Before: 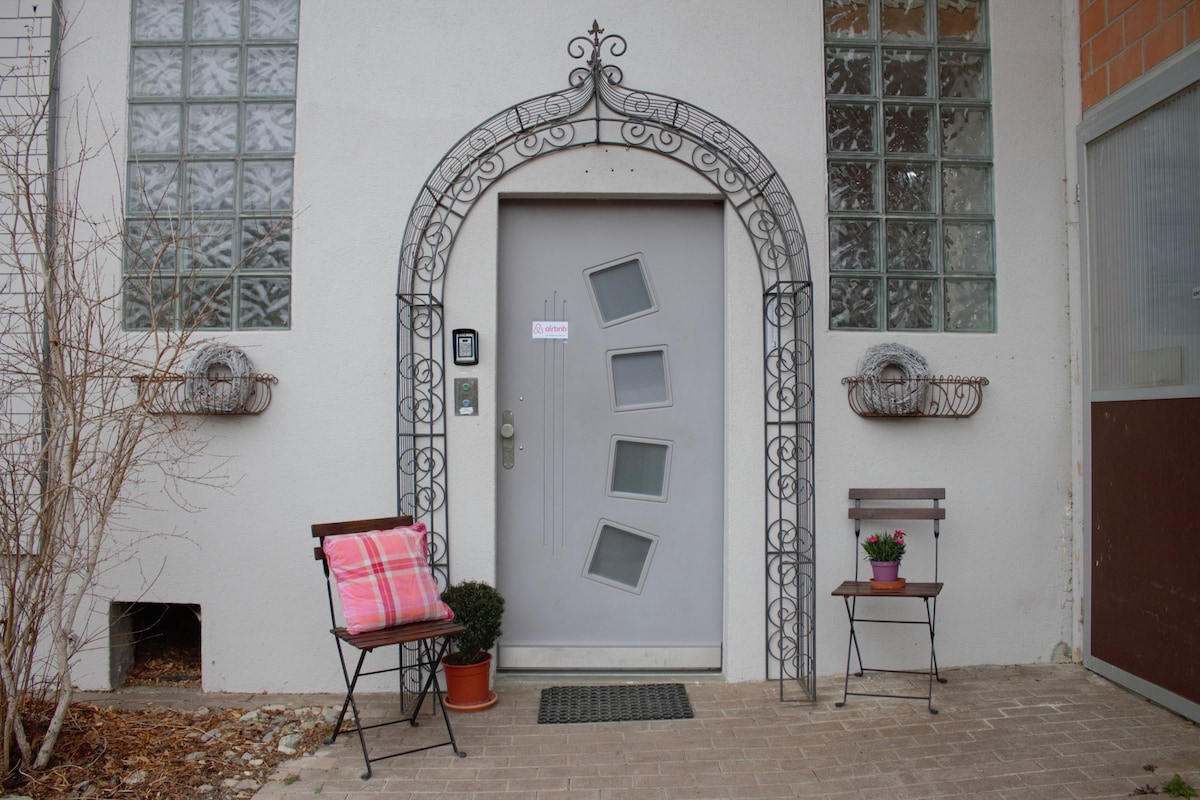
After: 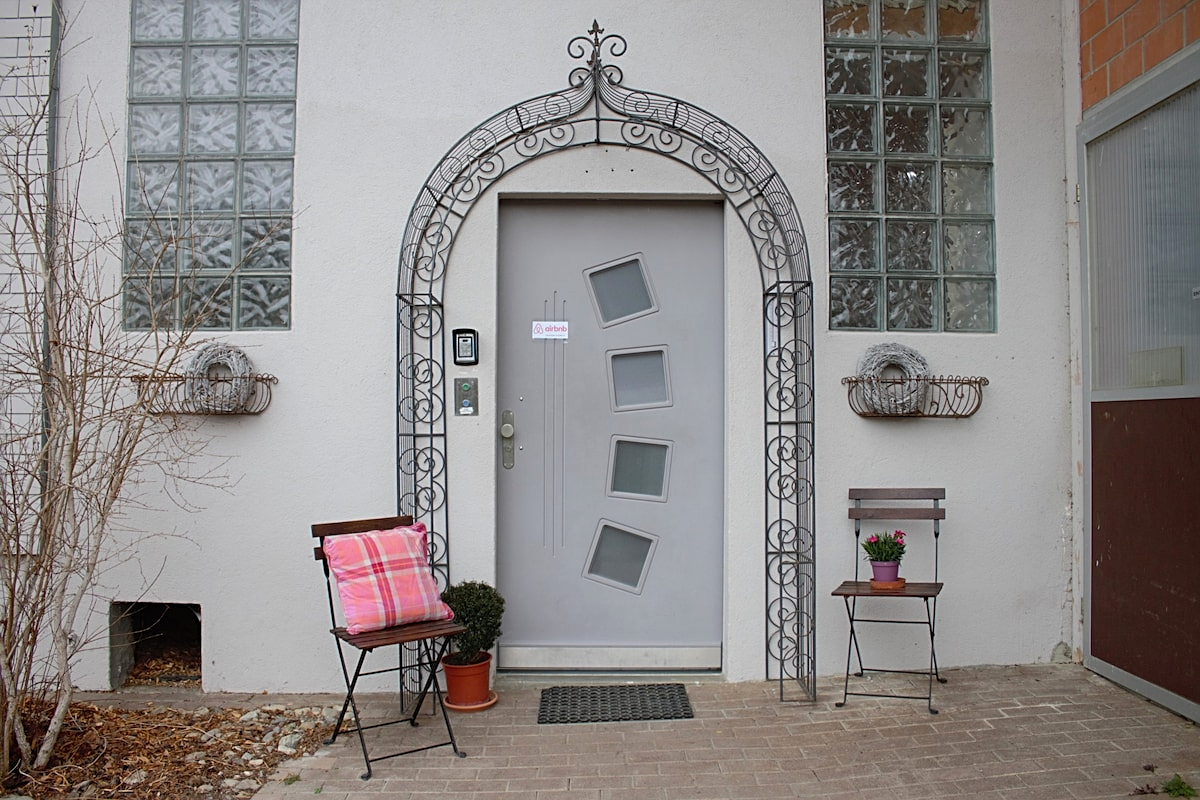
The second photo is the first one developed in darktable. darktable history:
sharpen: on, module defaults
exposure: exposure 0.172 EV, compensate highlight preservation false
